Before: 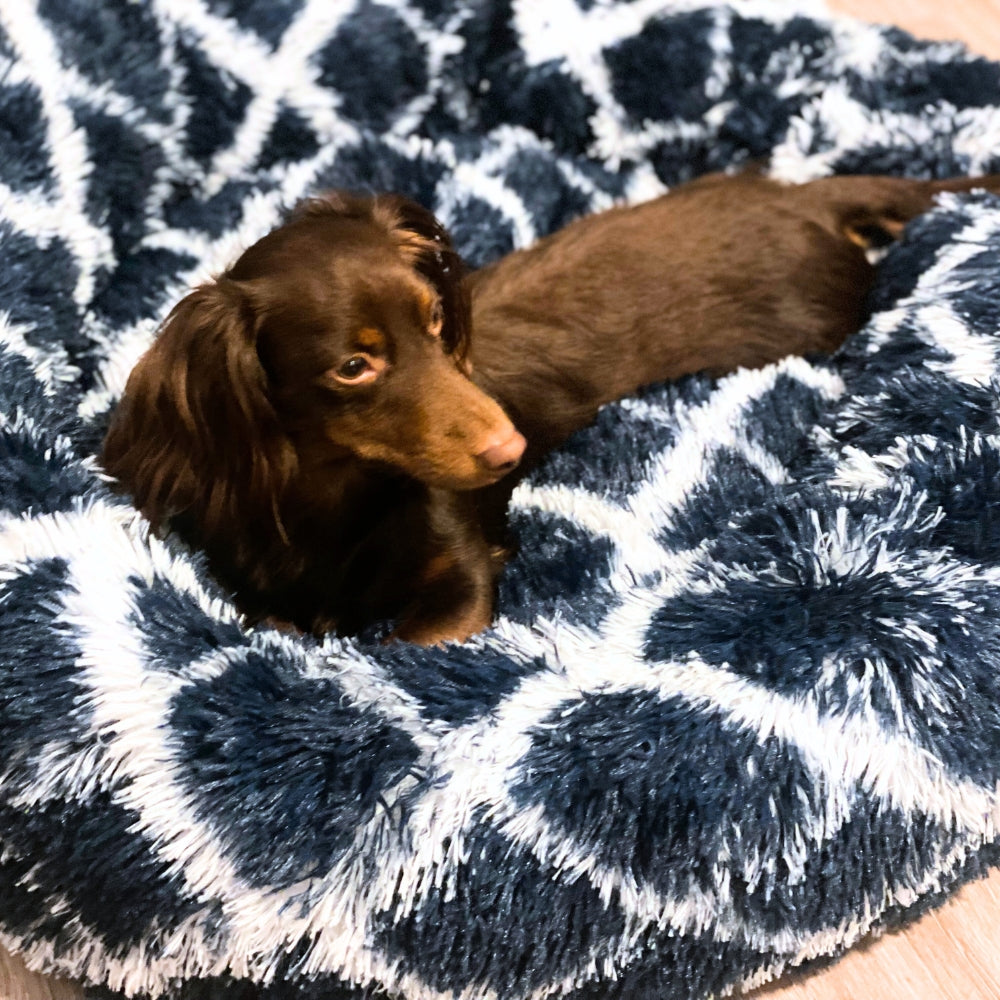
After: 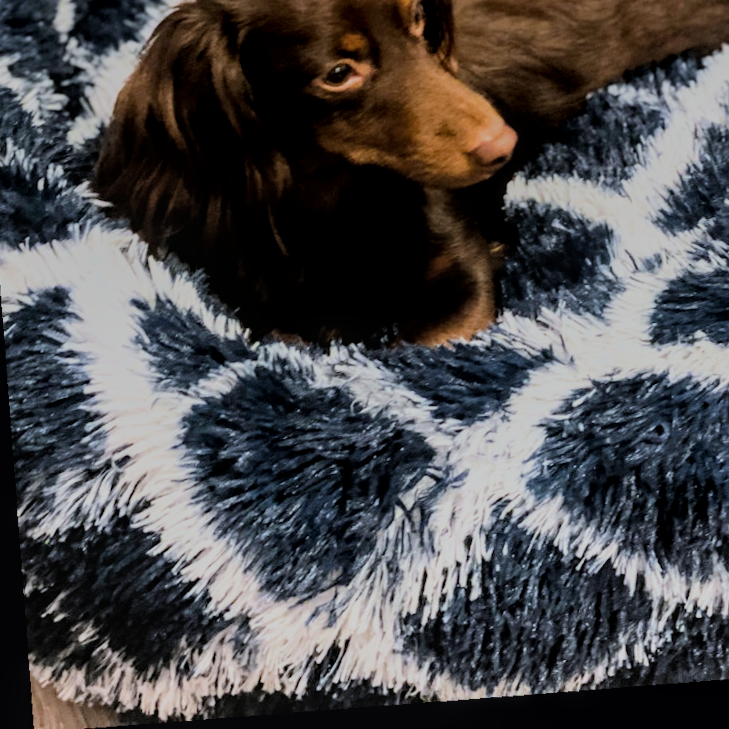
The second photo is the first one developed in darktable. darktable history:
filmic rgb: black relative exposure -7.48 EV, white relative exposure 4.83 EV, hardness 3.4, color science v6 (2022)
crop and rotate: angle -0.82°, left 3.85%, top 31.828%, right 27.992%
local contrast: on, module defaults
graduated density: rotation -0.352°, offset 57.64
rotate and perspective: rotation -5.2°, automatic cropping off
